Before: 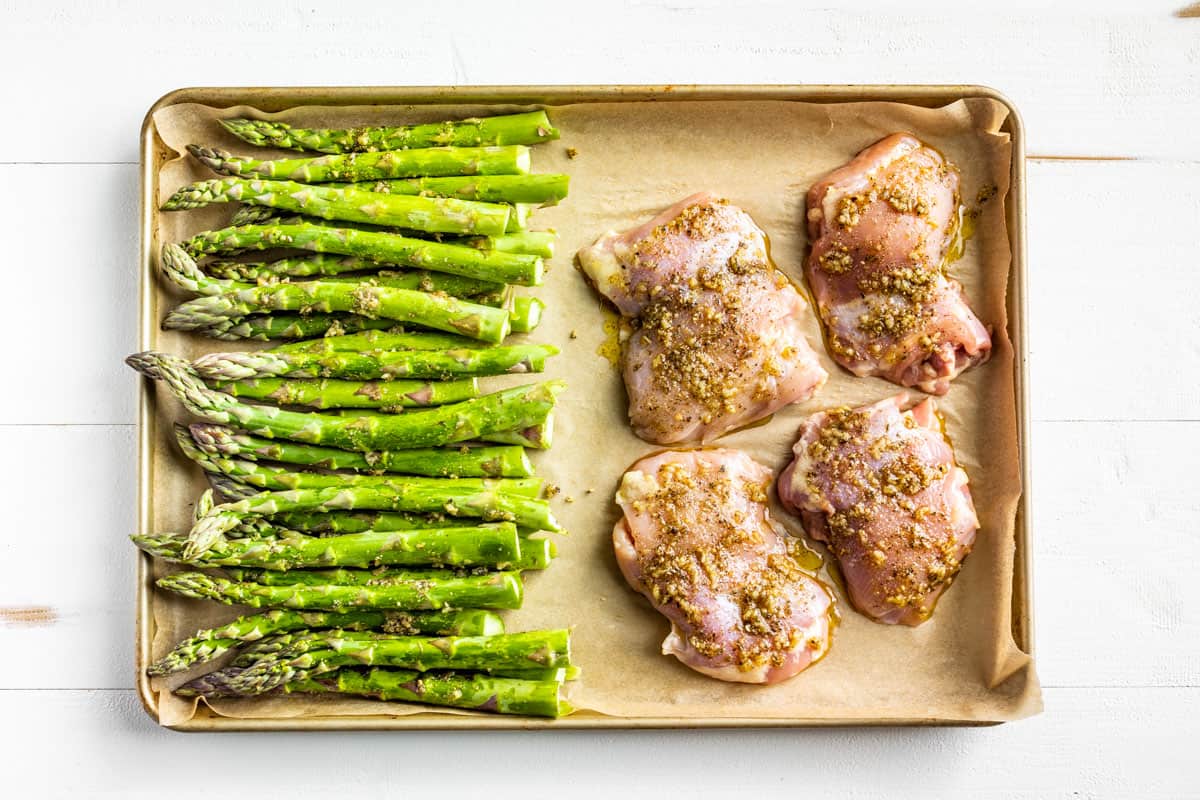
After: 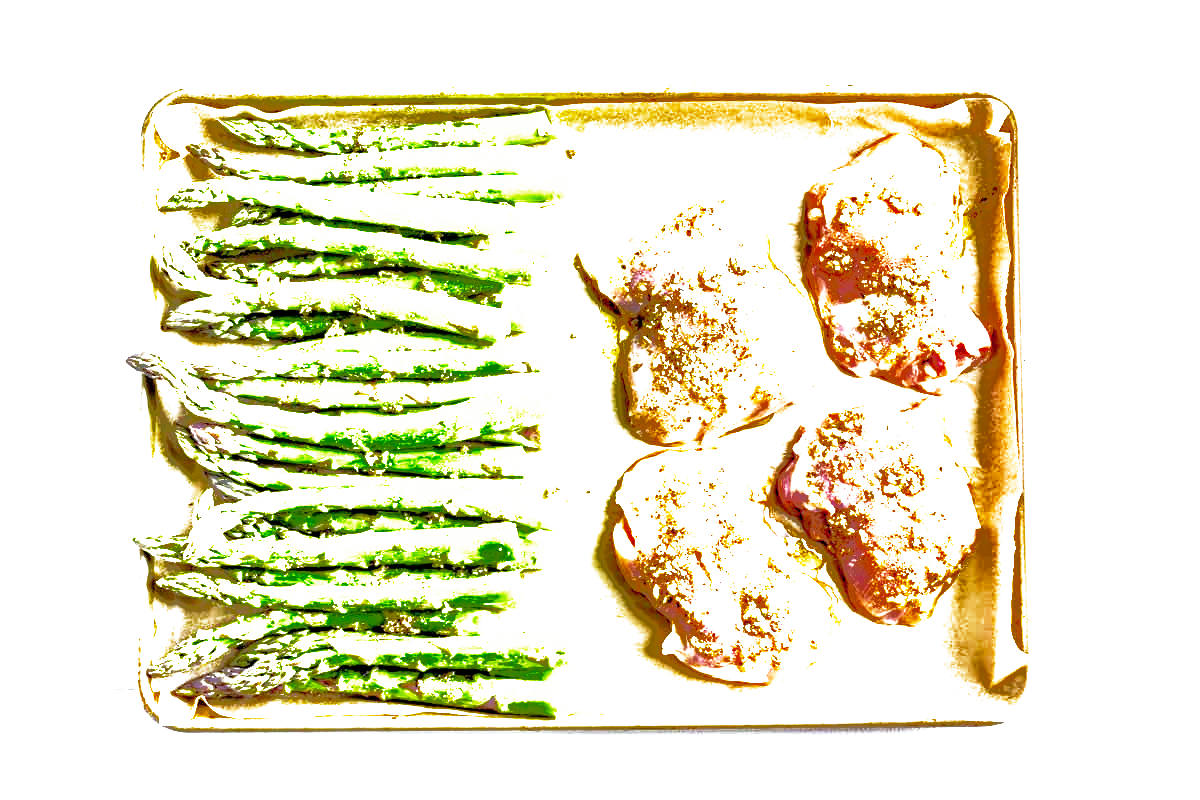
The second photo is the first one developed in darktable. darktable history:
exposure: exposure 2 EV, compensate highlight preservation false
white balance: red 0.926, green 1.003, blue 1.133
shadows and highlights: shadows 60, highlights -60
filmic rgb: black relative exposure -5.5 EV, white relative exposure 2.5 EV, threshold 3 EV, target black luminance 0%, hardness 4.51, latitude 67.35%, contrast 1.453, shadows ↔ highlights balance -3.52%, preserve chrominance no, color science v4 (2020), contrast in shadows soft, enable highlight reconstruction true
